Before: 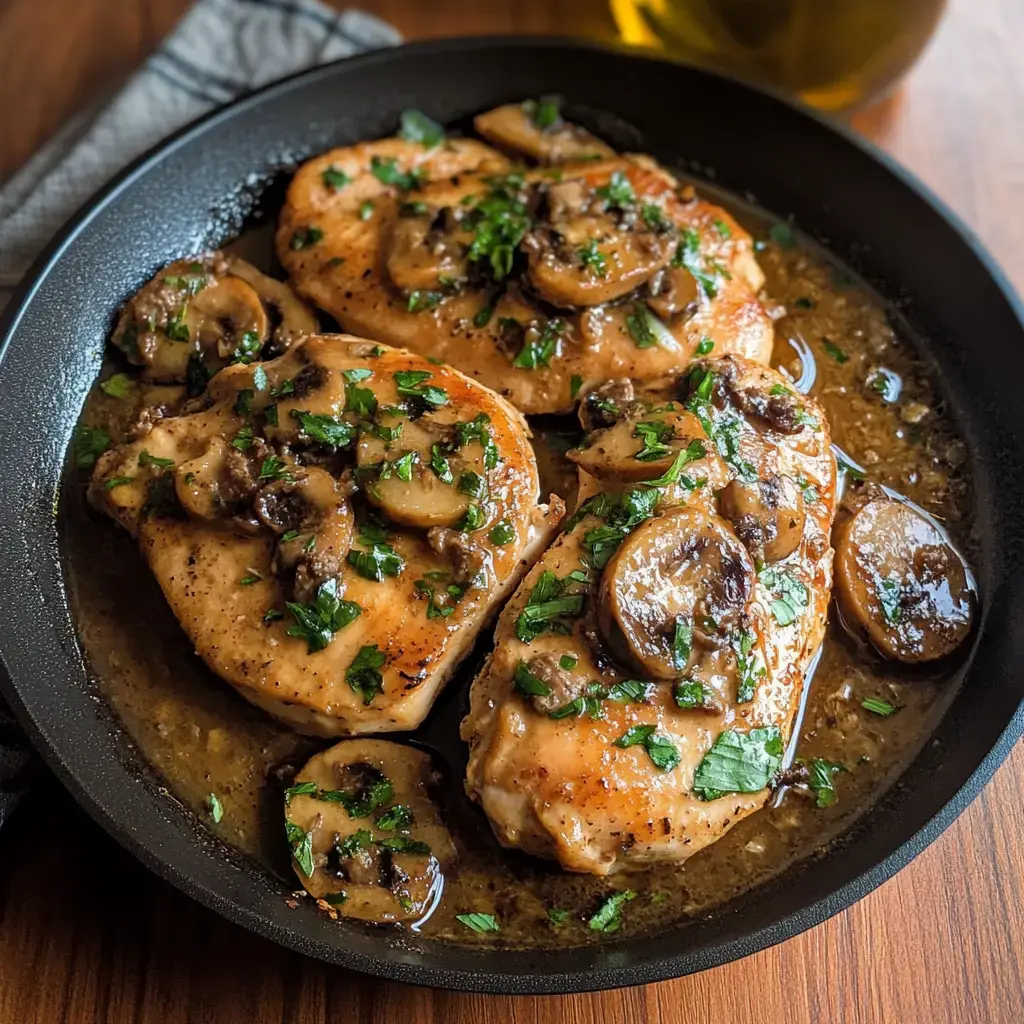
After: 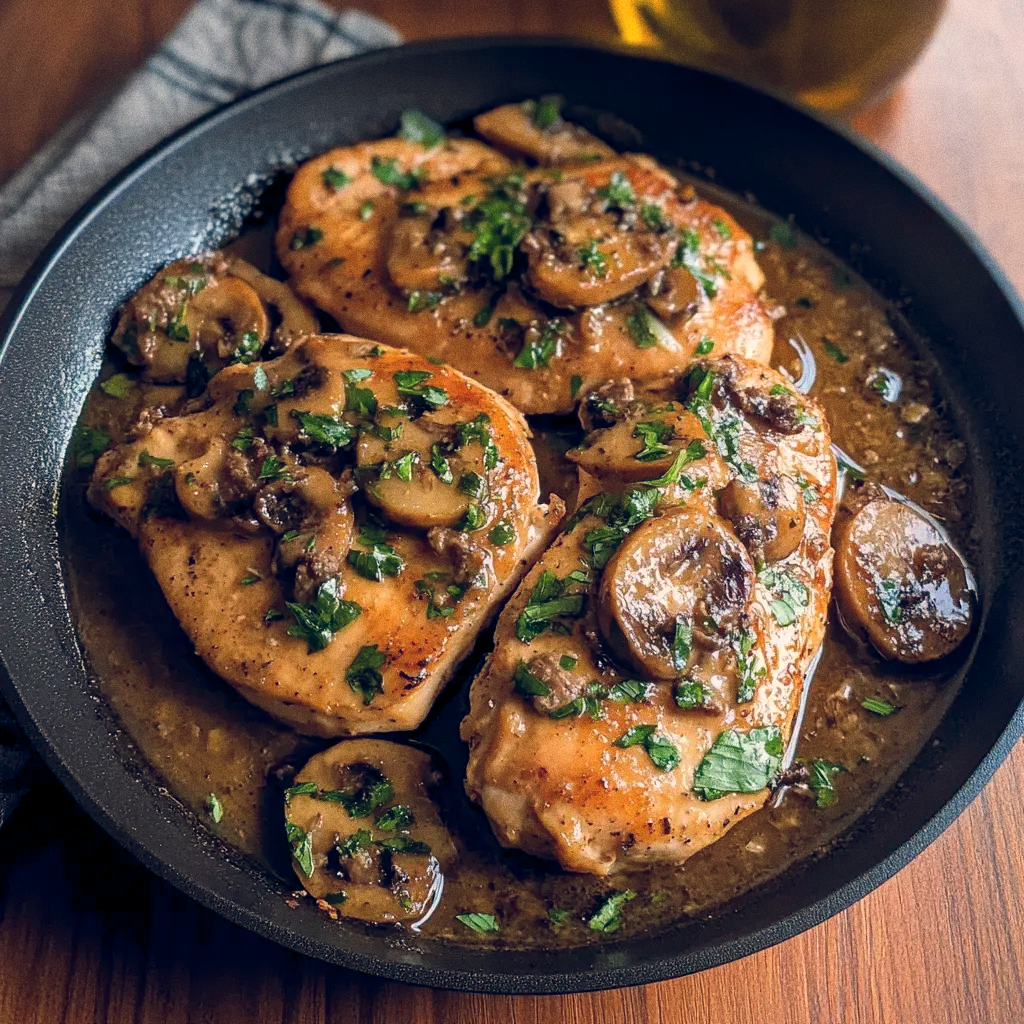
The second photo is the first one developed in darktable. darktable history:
color balance rgb: shadows lift › hue 87.51°, highlights gain › chroma 3.21%, highlights gain › hue 55.1°, global offset › chroma 0.15%, global offset › hue 253.66°, linear chroma grading › global chroma 0.5%
grain: coarseness 8.68 ISO, strength 31.94%
